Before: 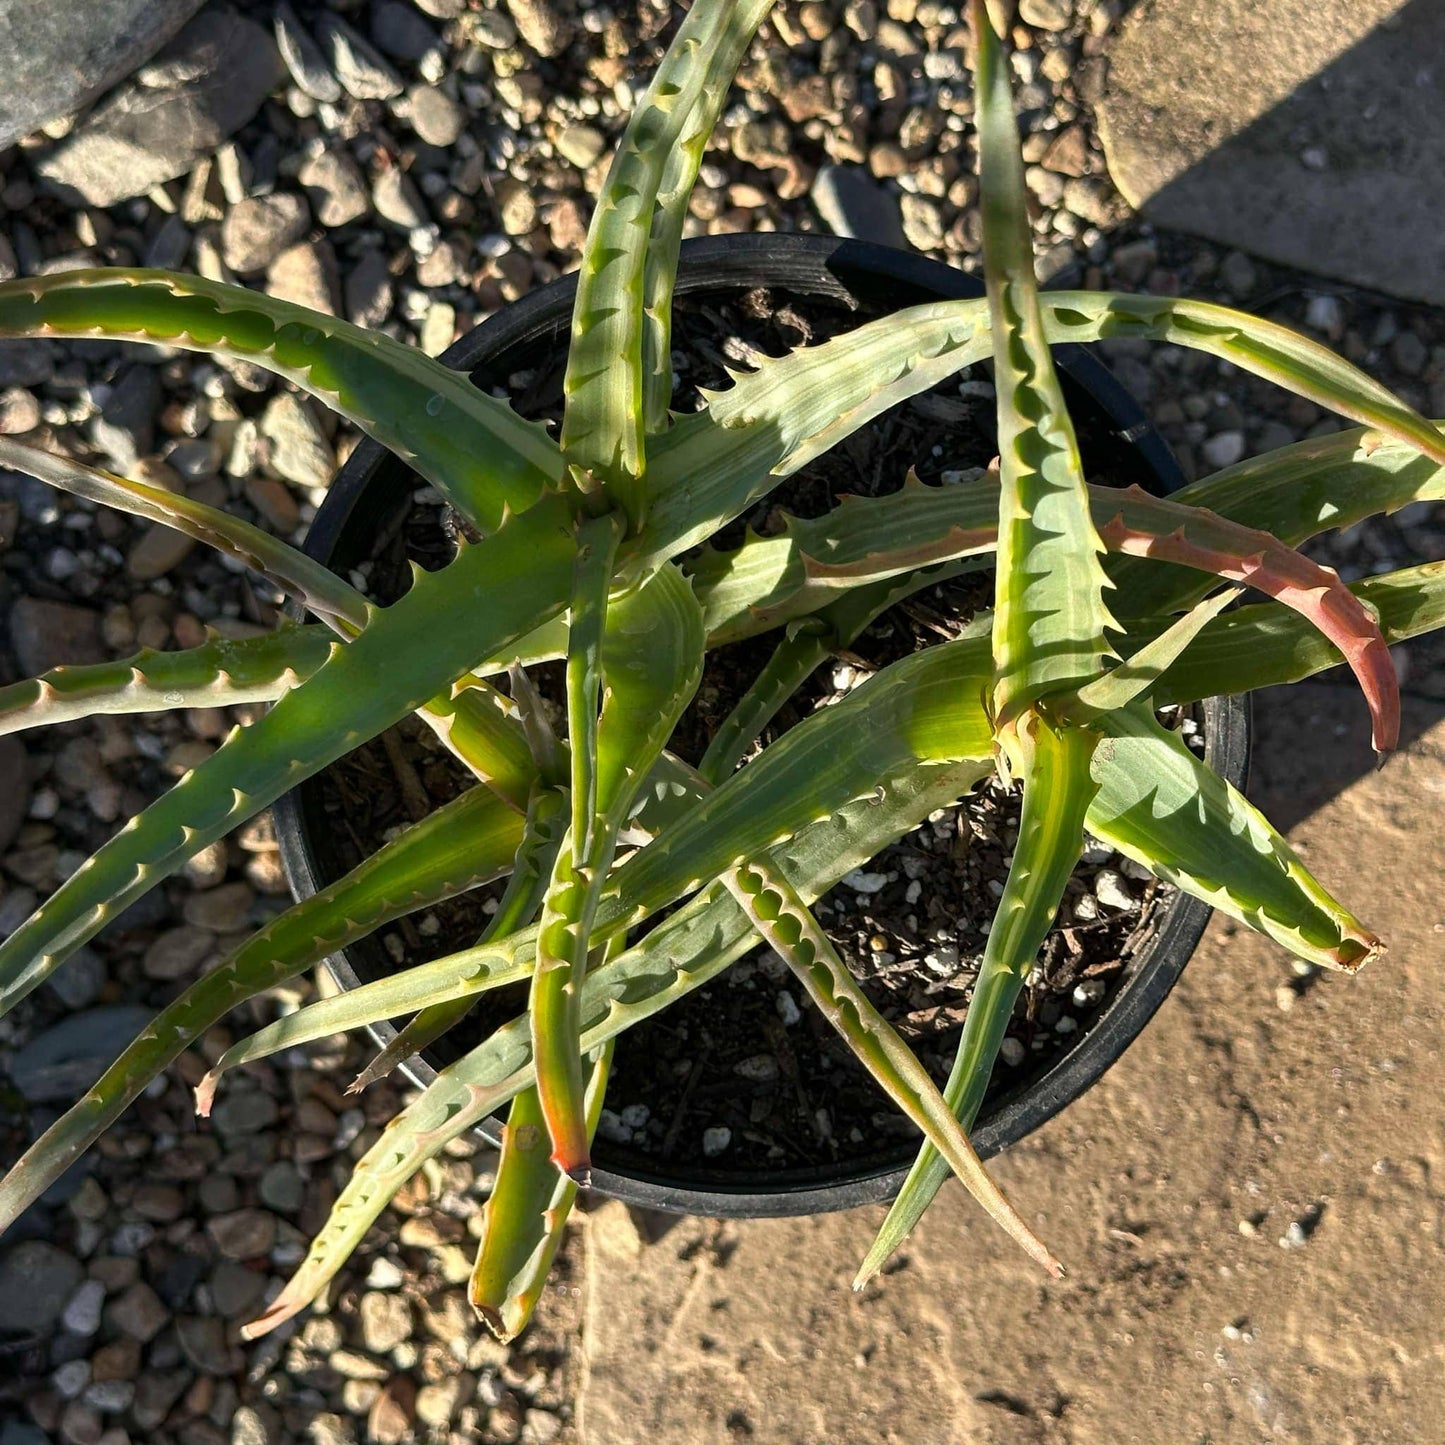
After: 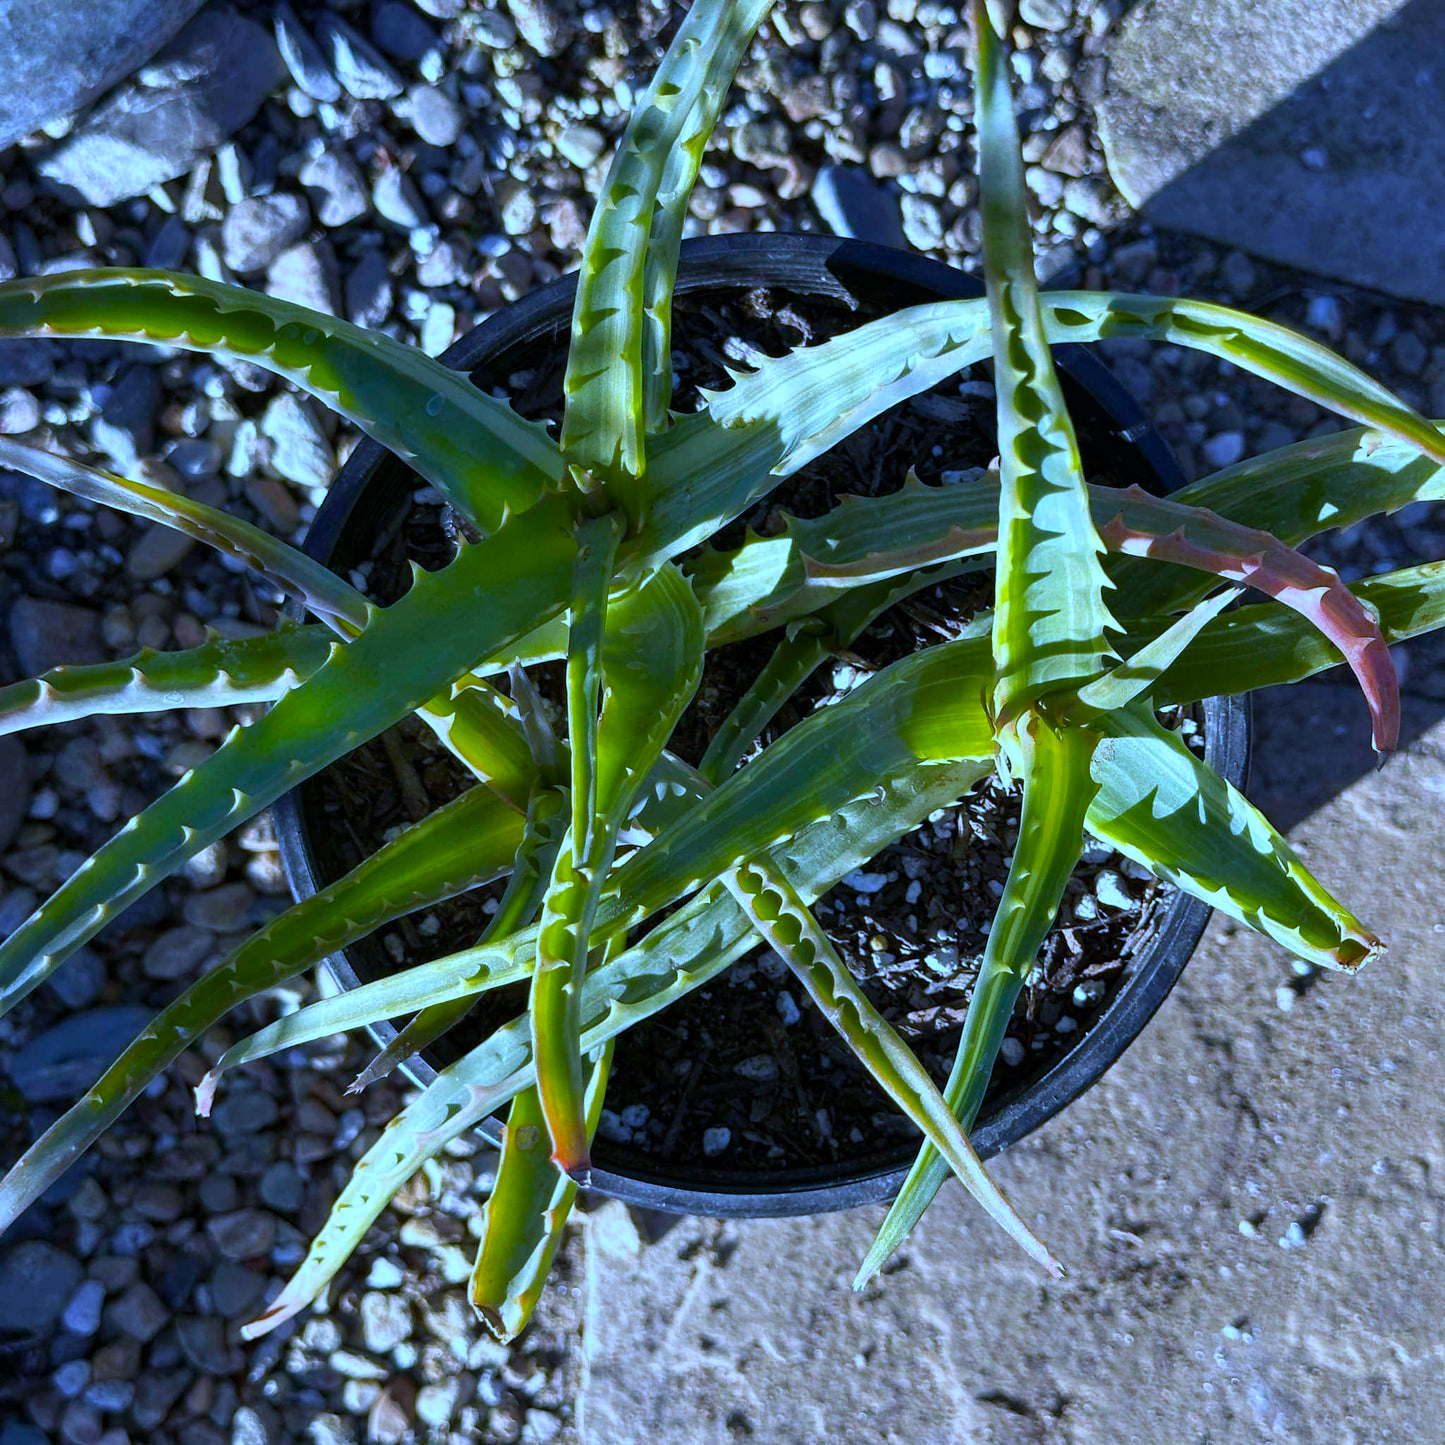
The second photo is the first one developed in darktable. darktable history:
color balance rgb: perceptual saturation grading › global saturation 20%, global vibrance 20%
white balance: red 0.766, blue 1.537
